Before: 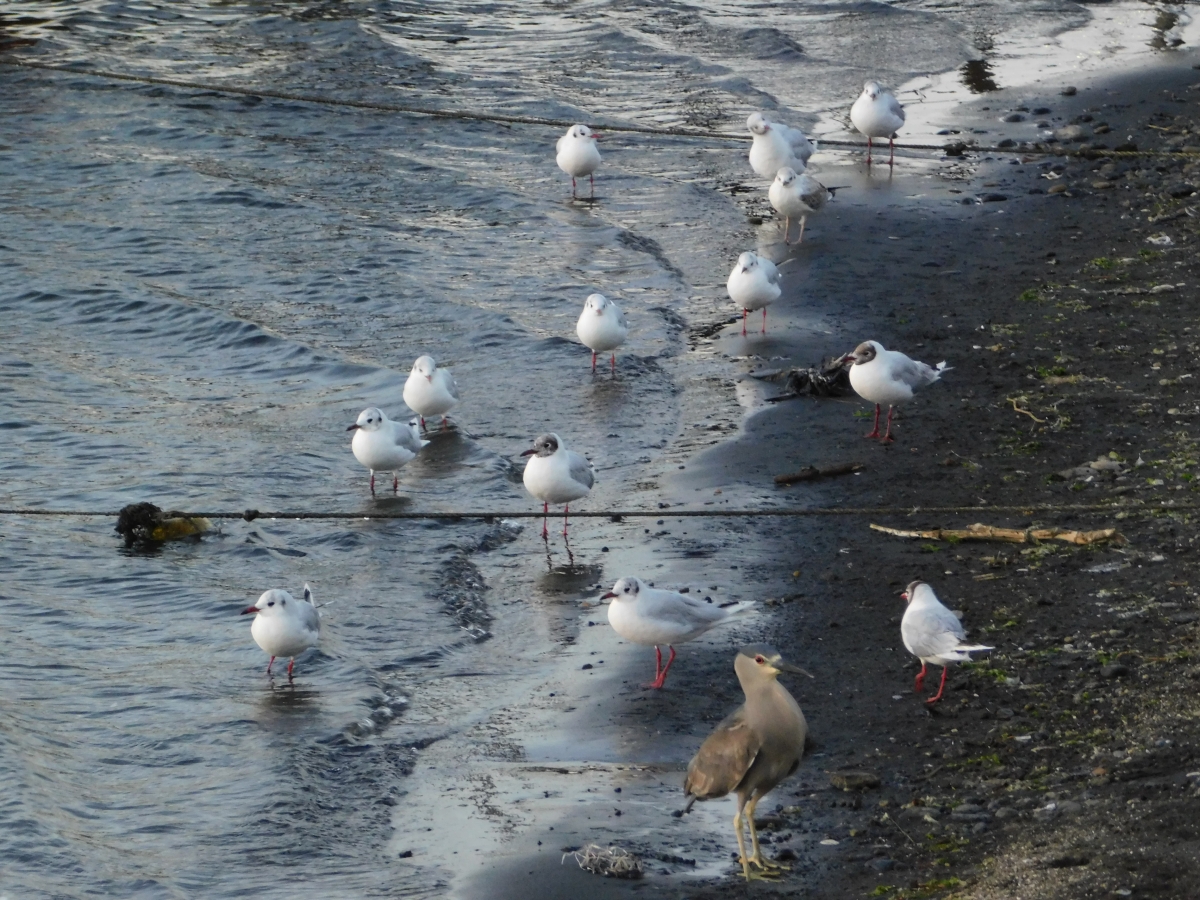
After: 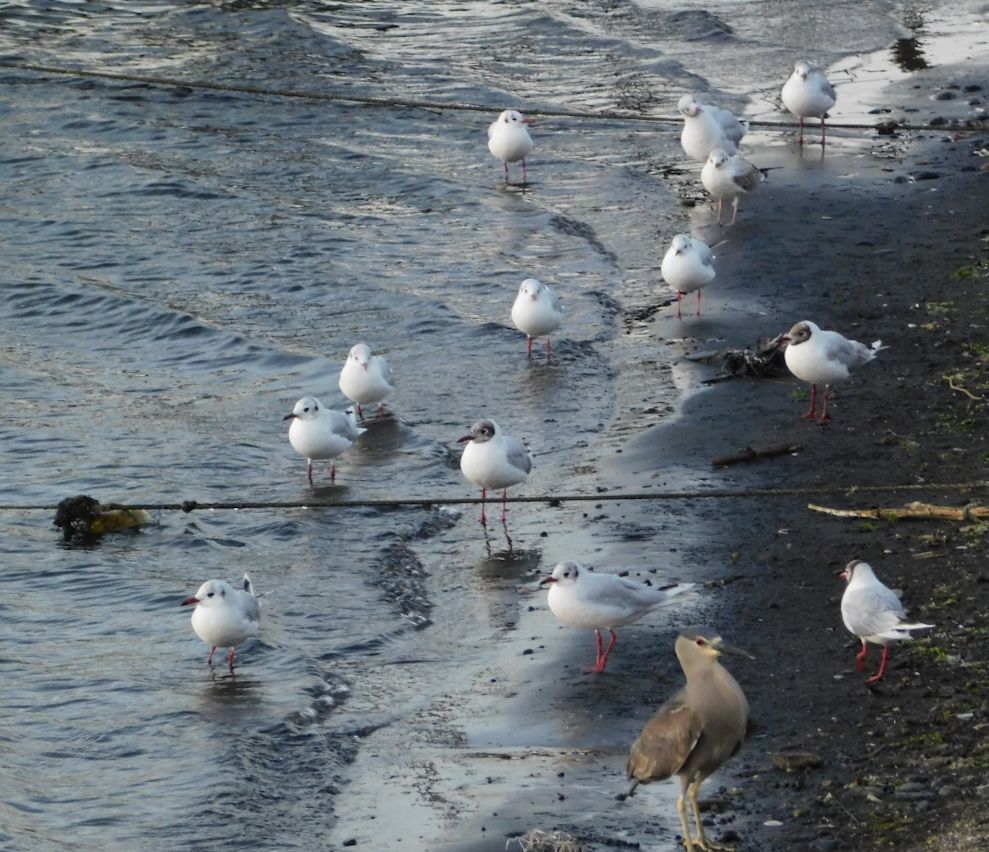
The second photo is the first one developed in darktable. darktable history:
crop and rotate: angle 1°, left 4.281%, top 0.642%, right 11.383%, bottom 2.486%
bloom: size 13.65%, threshold 98.39%, strength 4.82%
